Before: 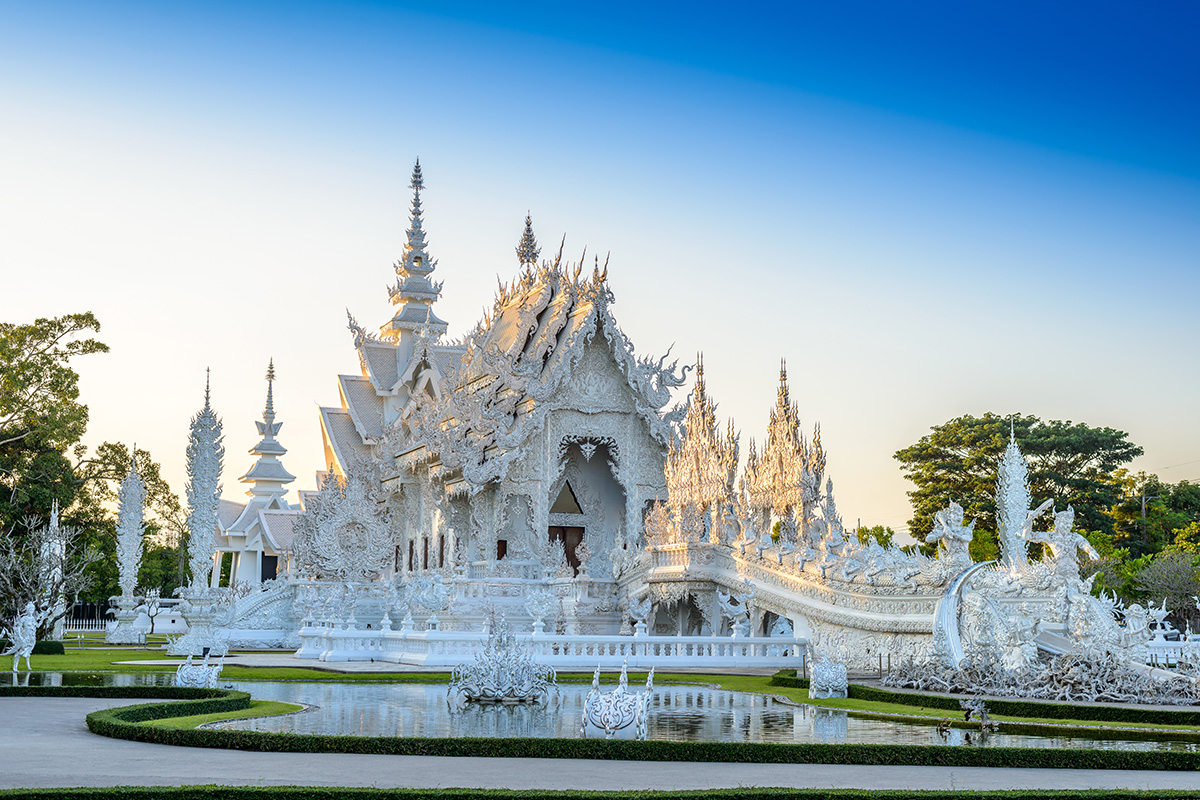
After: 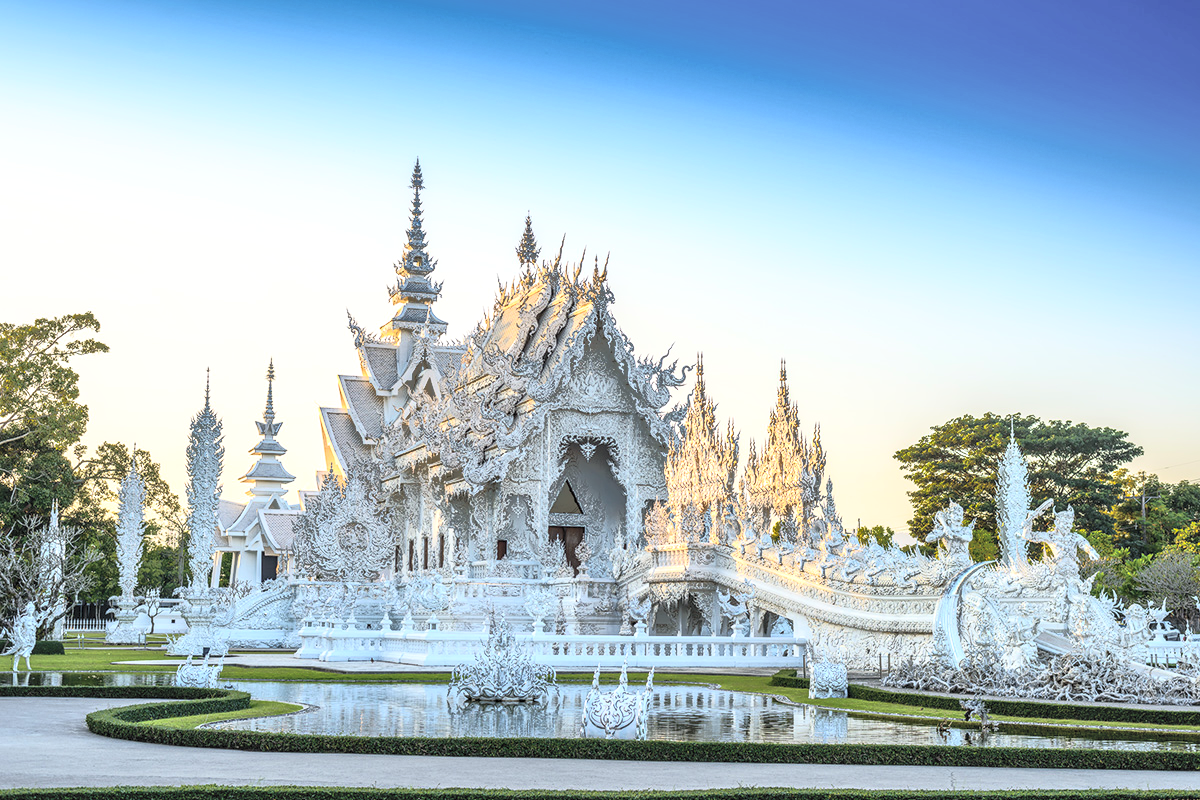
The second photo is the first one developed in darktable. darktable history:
contrast brightness saturation: contrast 0.43, brightness 0.56, saturation -0.19
local contrast: on, module defaults
shadows and highlights: shadows 40, highlights -60
